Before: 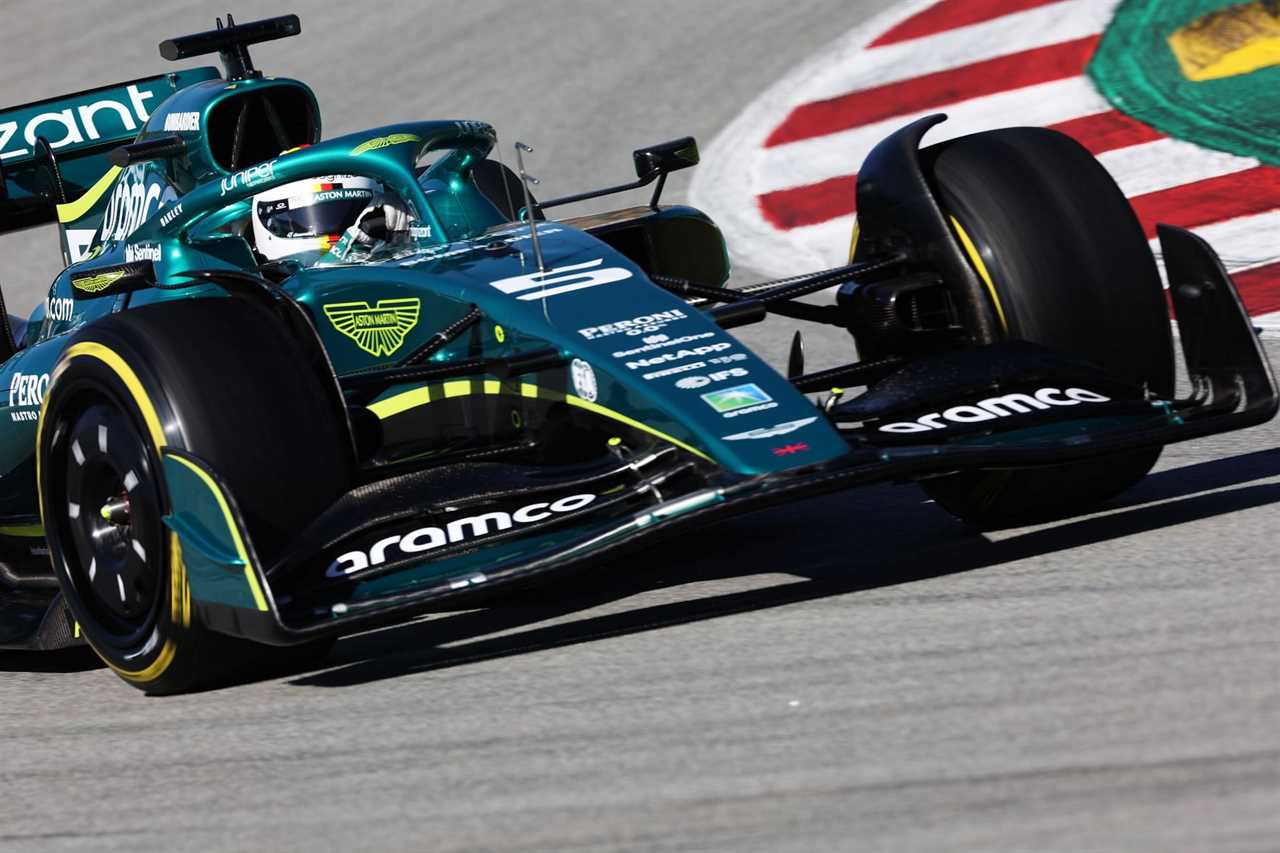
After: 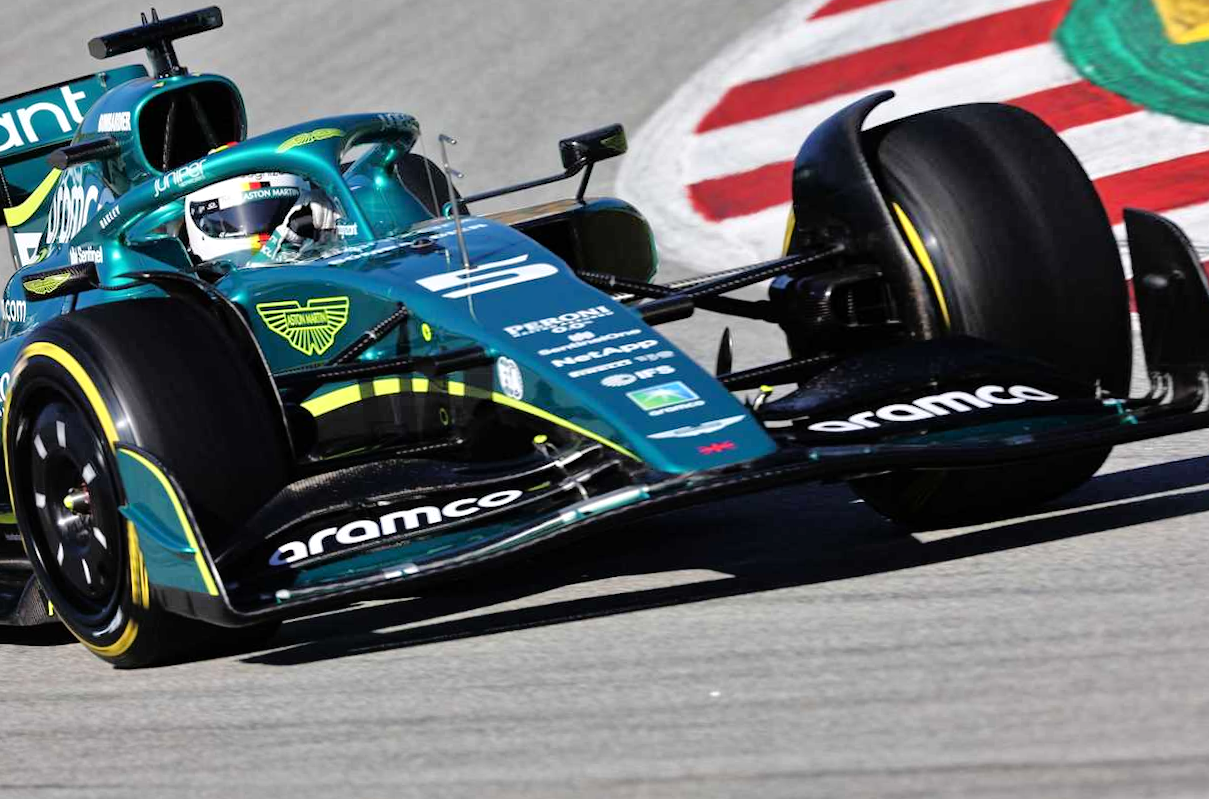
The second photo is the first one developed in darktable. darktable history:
rotate and perspective: rotation 0.062°, lens shift (vertical) 0.115, lens shift (horizontal) -0.133, crop left 0.047, crop right 0.94, crop top 0.061, crop bottom 0.94
tone equalizer: -7 EV 0.15 EV, -6 EV 0.6 EV, -5 EV 1.15 EV, -4 EV 1.33 EV, -3 EV 1.15 EV, -2 EV 0.6 EV, -1 EV 0.15 EV, mask exposure compensation -0.5 EV
